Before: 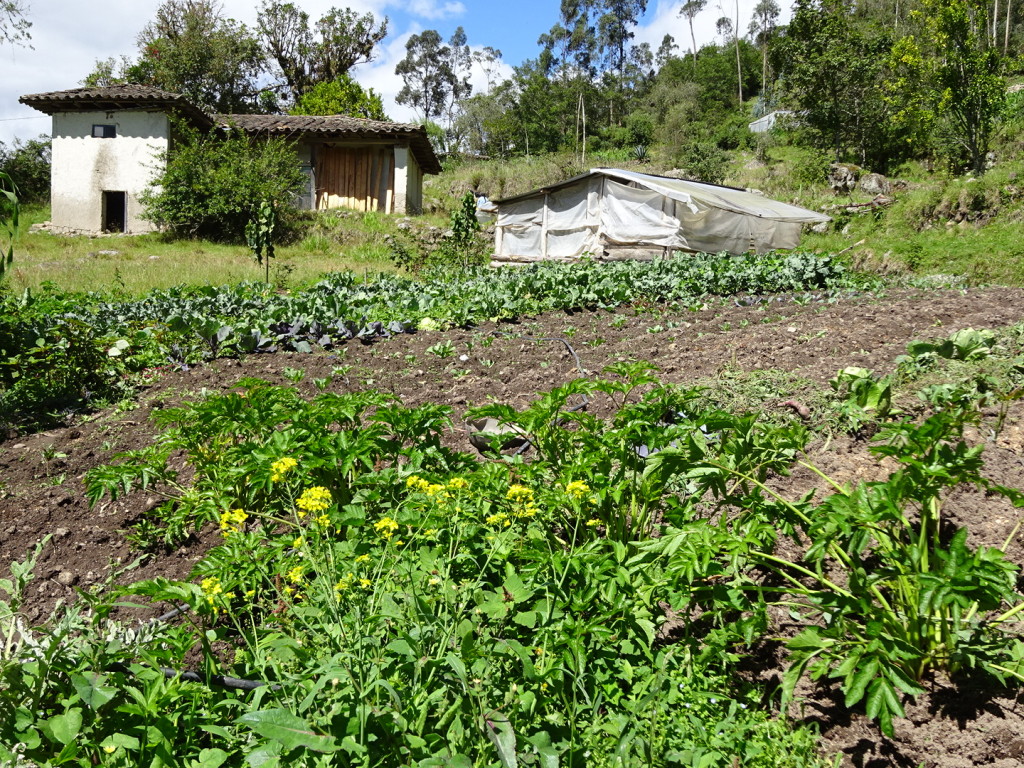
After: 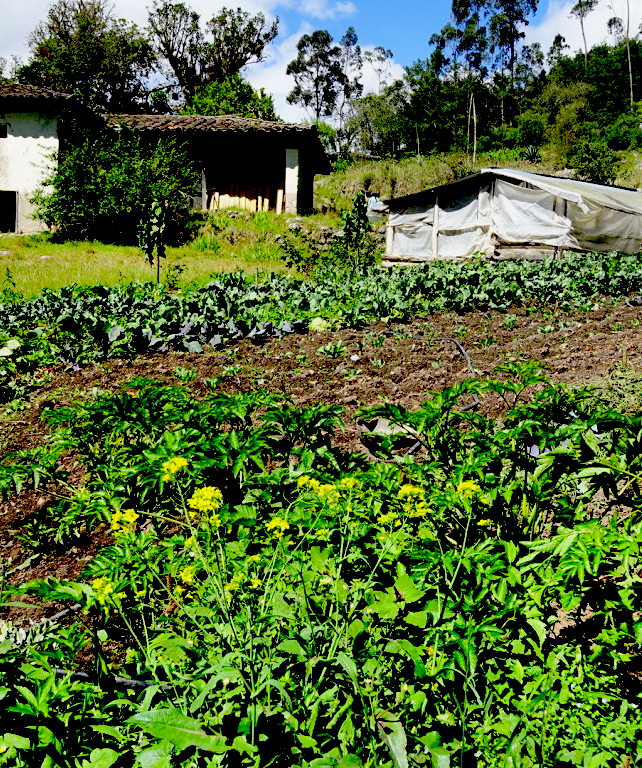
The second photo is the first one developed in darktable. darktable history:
crop: left 10.71%, right 26.538%
tone equalizer: on, module defaults
shadows and highlights: shadows 36.95, highlights -26.63, soften with gaussian
exposure: black level correction 0.098, exposure -0.084 EV, compensate highlight preservation false
contrast equalizer: octaves 7, y [[0.5, 0.488, 0.462, 0.461, 0.491, 0.5], [0.5 ×6], [0.5 ×6], [0 ×6], [0 ×6]]
